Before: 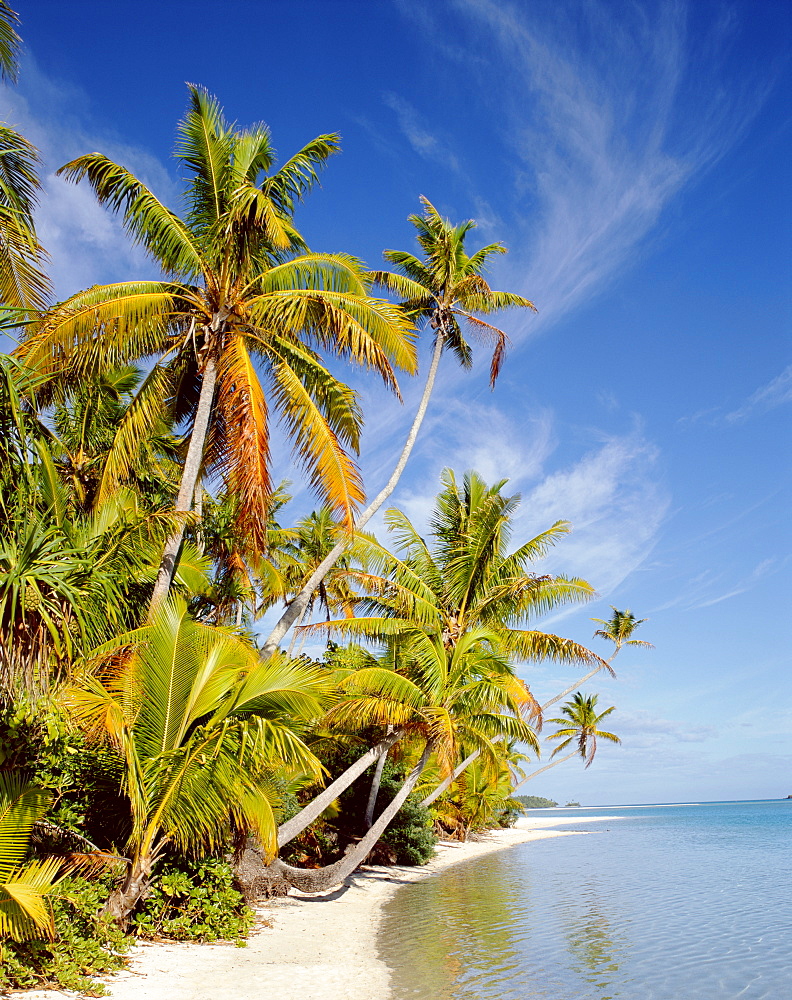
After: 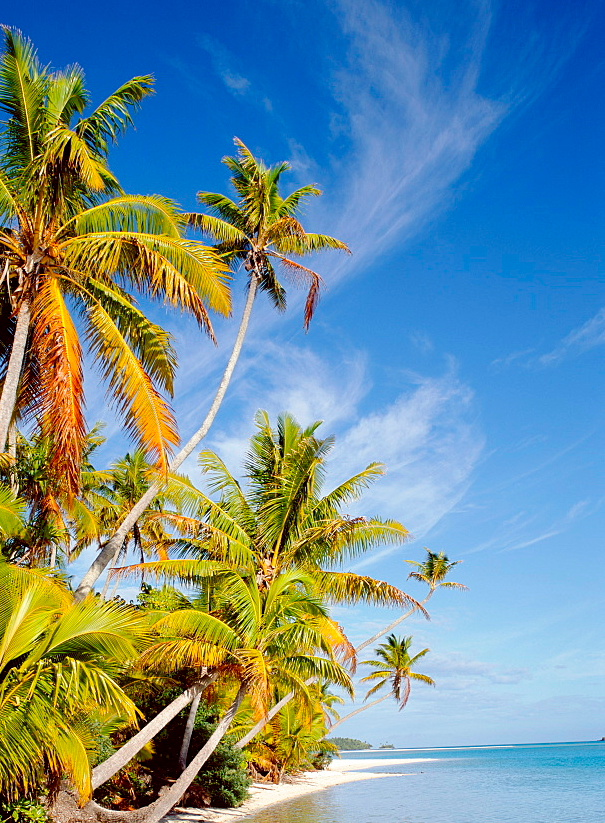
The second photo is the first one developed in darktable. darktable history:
crop: left 23.563%, top 5.822%, bottom 11.82%
